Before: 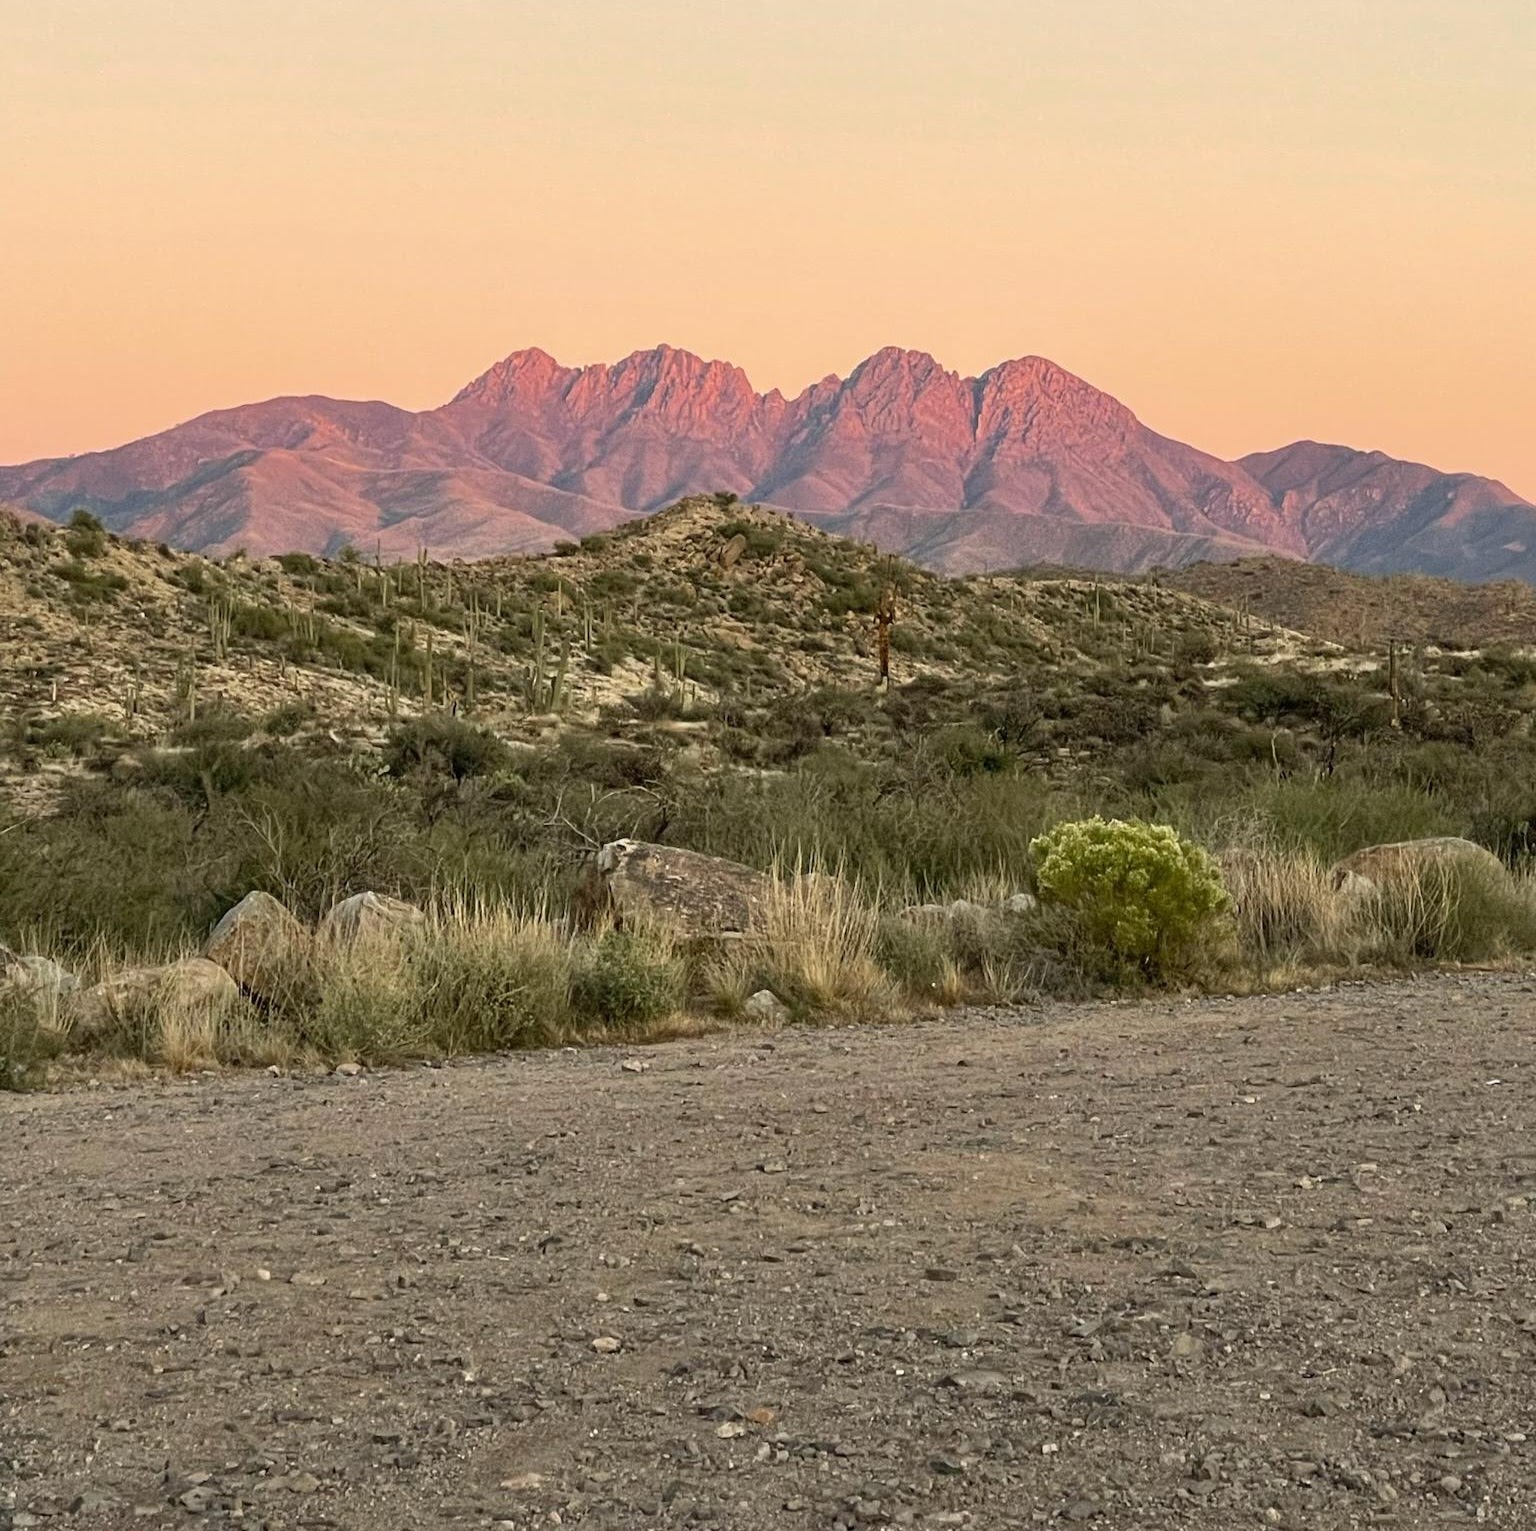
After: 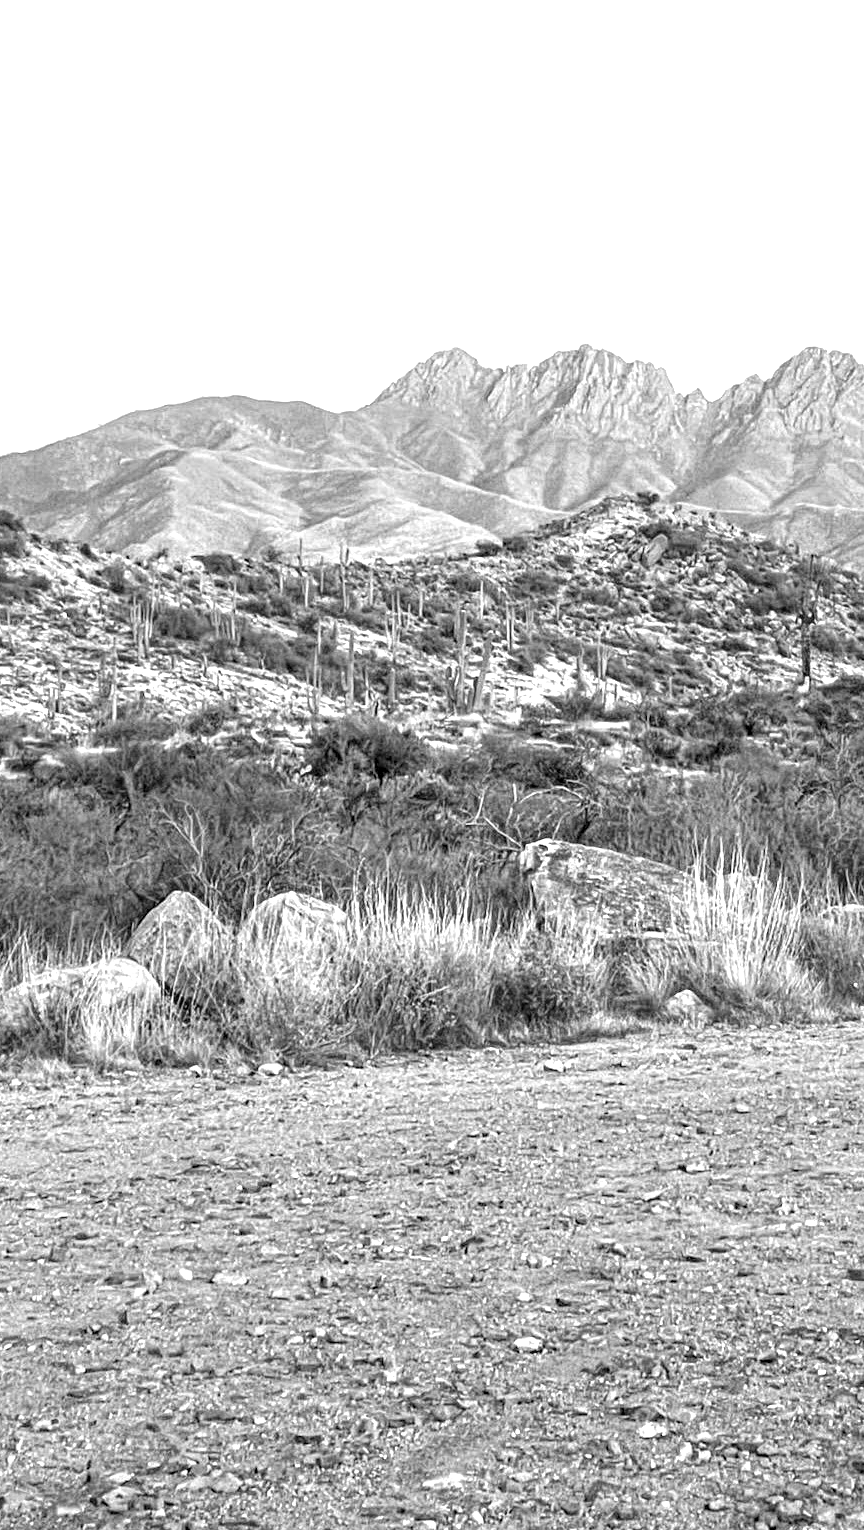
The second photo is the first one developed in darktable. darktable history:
crop: left 5.114%, right 38.589%
color balance rgb: global vibrance 10%
monochrome: a -6.99, b 35.61, size 1.4
exposure: black level correction 0, exposure 1.1 EV, compensate highlight preservation false
local contrast: detail 130%
shadows and highlights: radius 110.86, shadows 51.09, white point adjustment 9.16, highlights -4.17, highlights color adjustment 32.2%, soften with gaussian
haze removal: compatibility mode true, adaptive false
